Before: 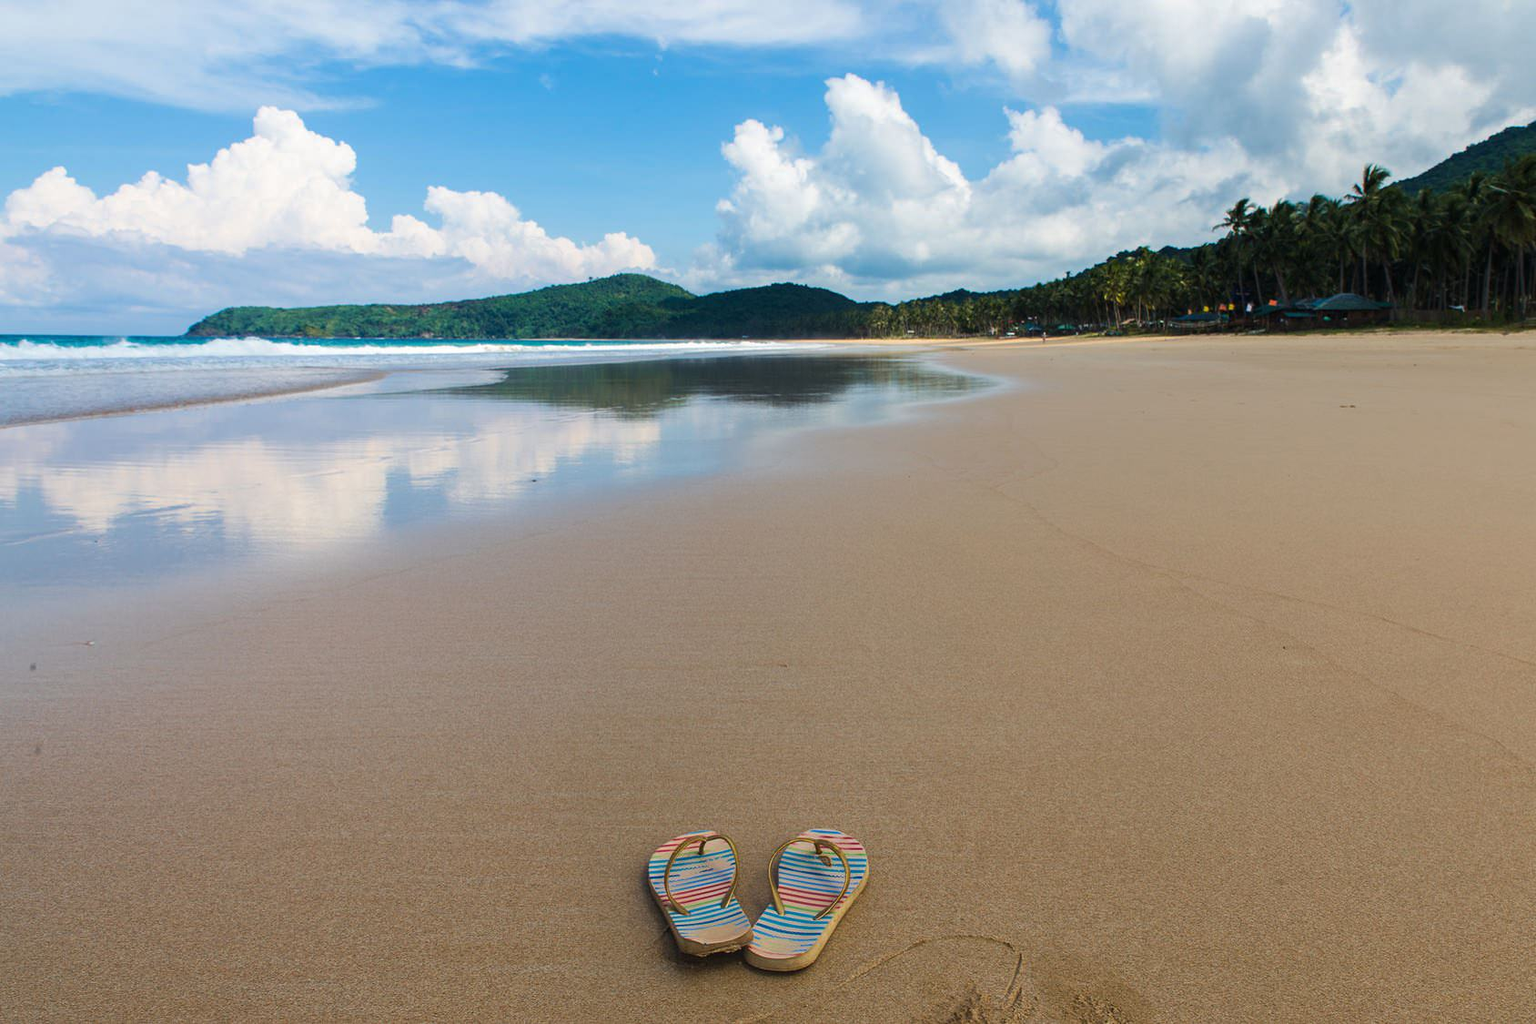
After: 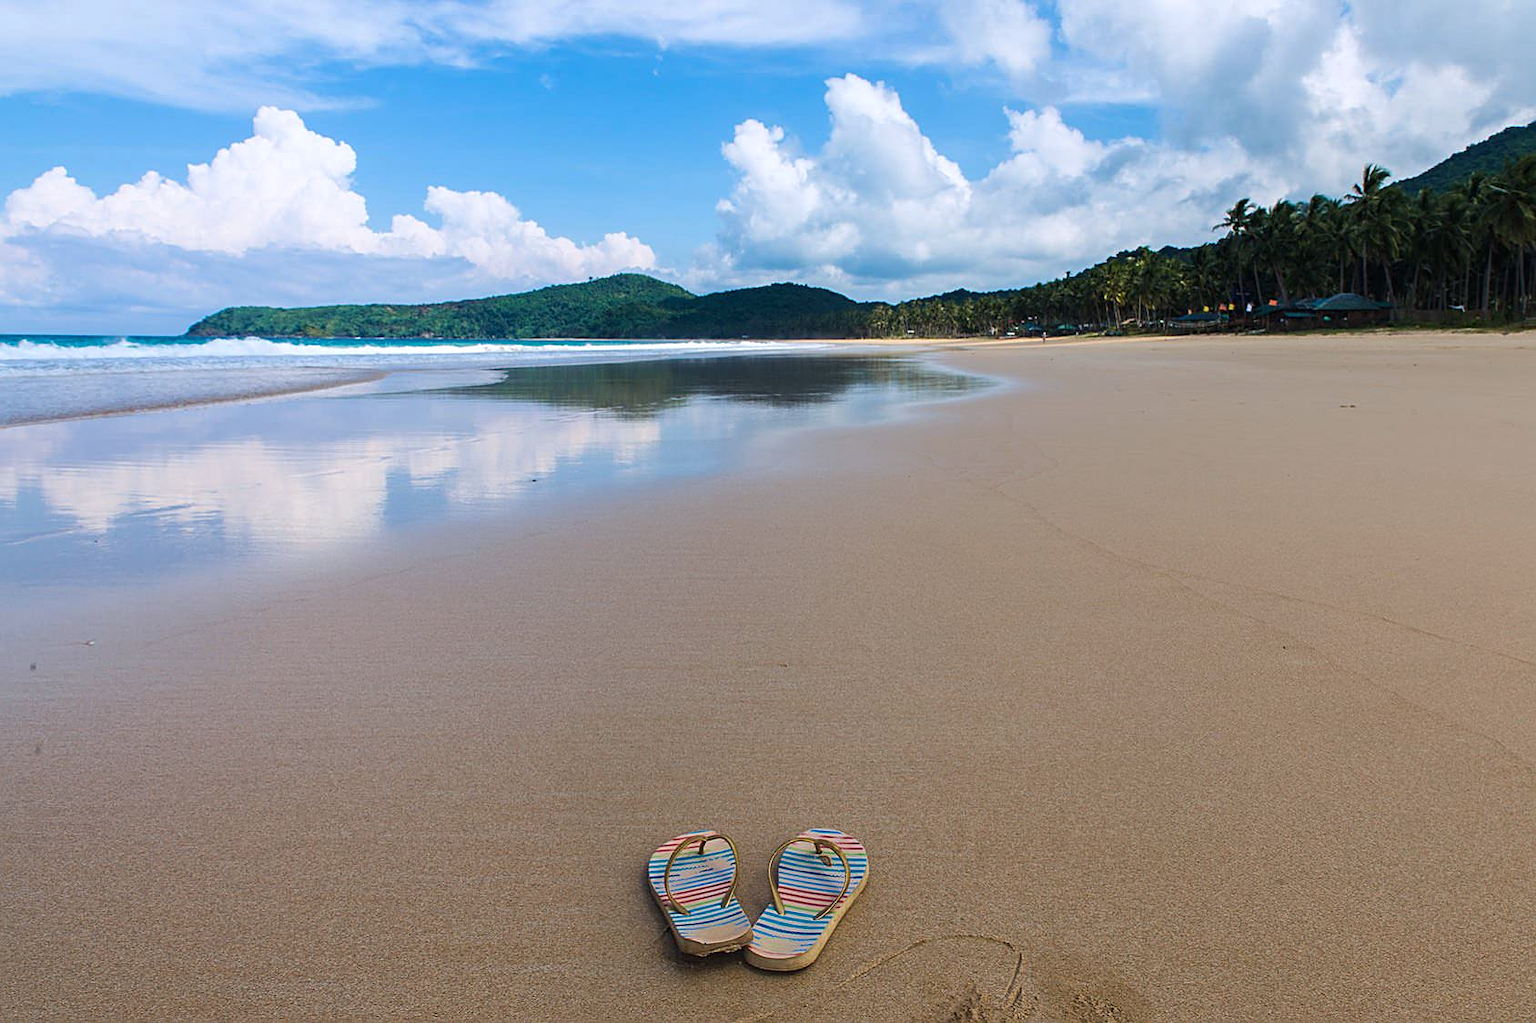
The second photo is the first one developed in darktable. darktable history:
sharpen: on, module defaults
color calibration: illuminant as shot in camera, x 0.358, y 0.373, temperature 4628.91 K
